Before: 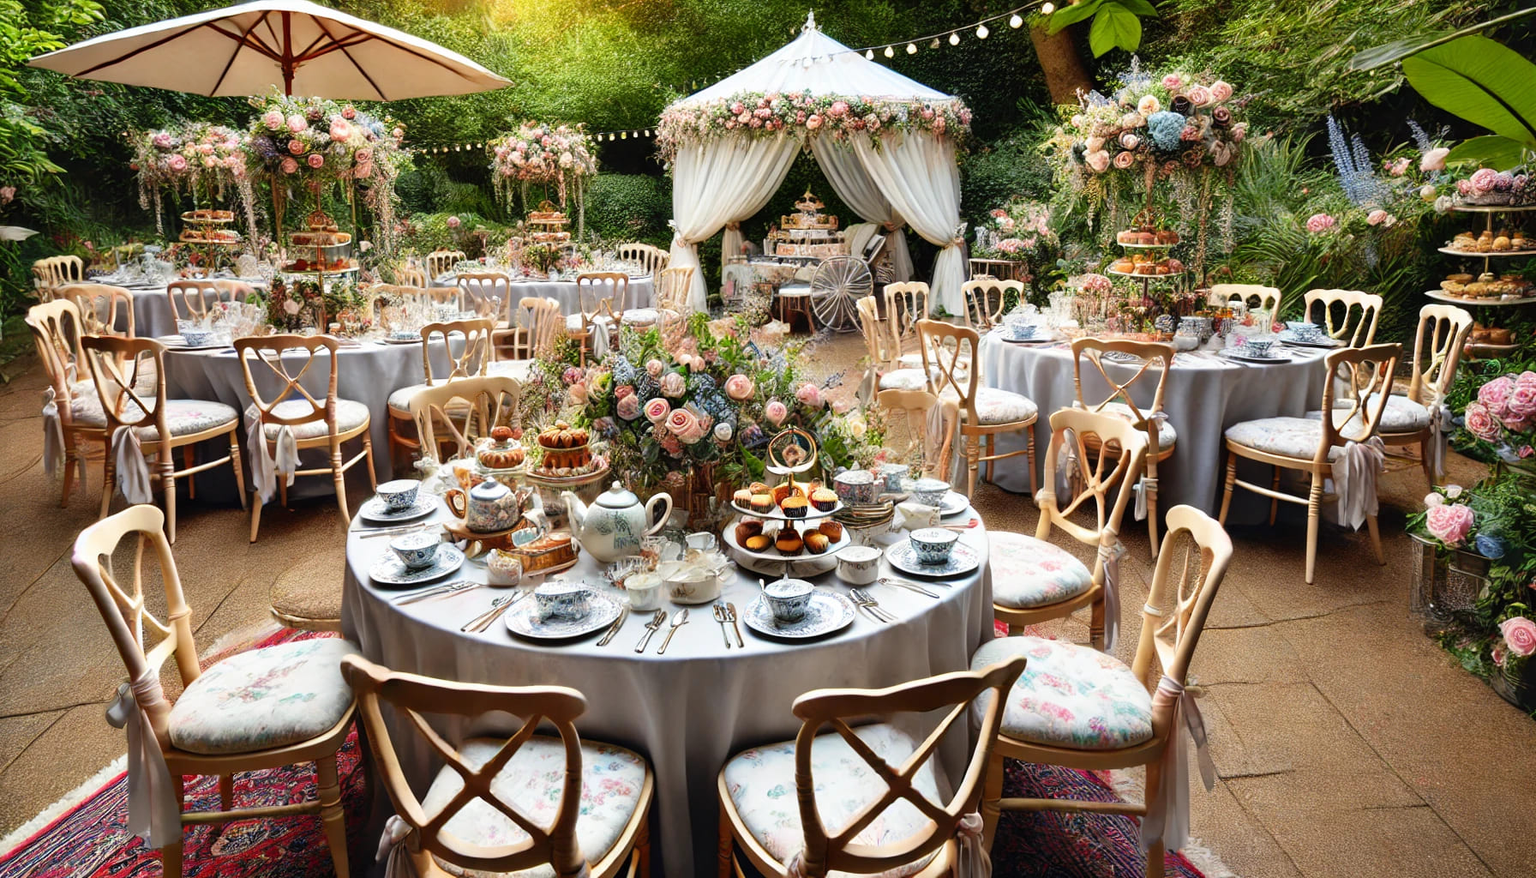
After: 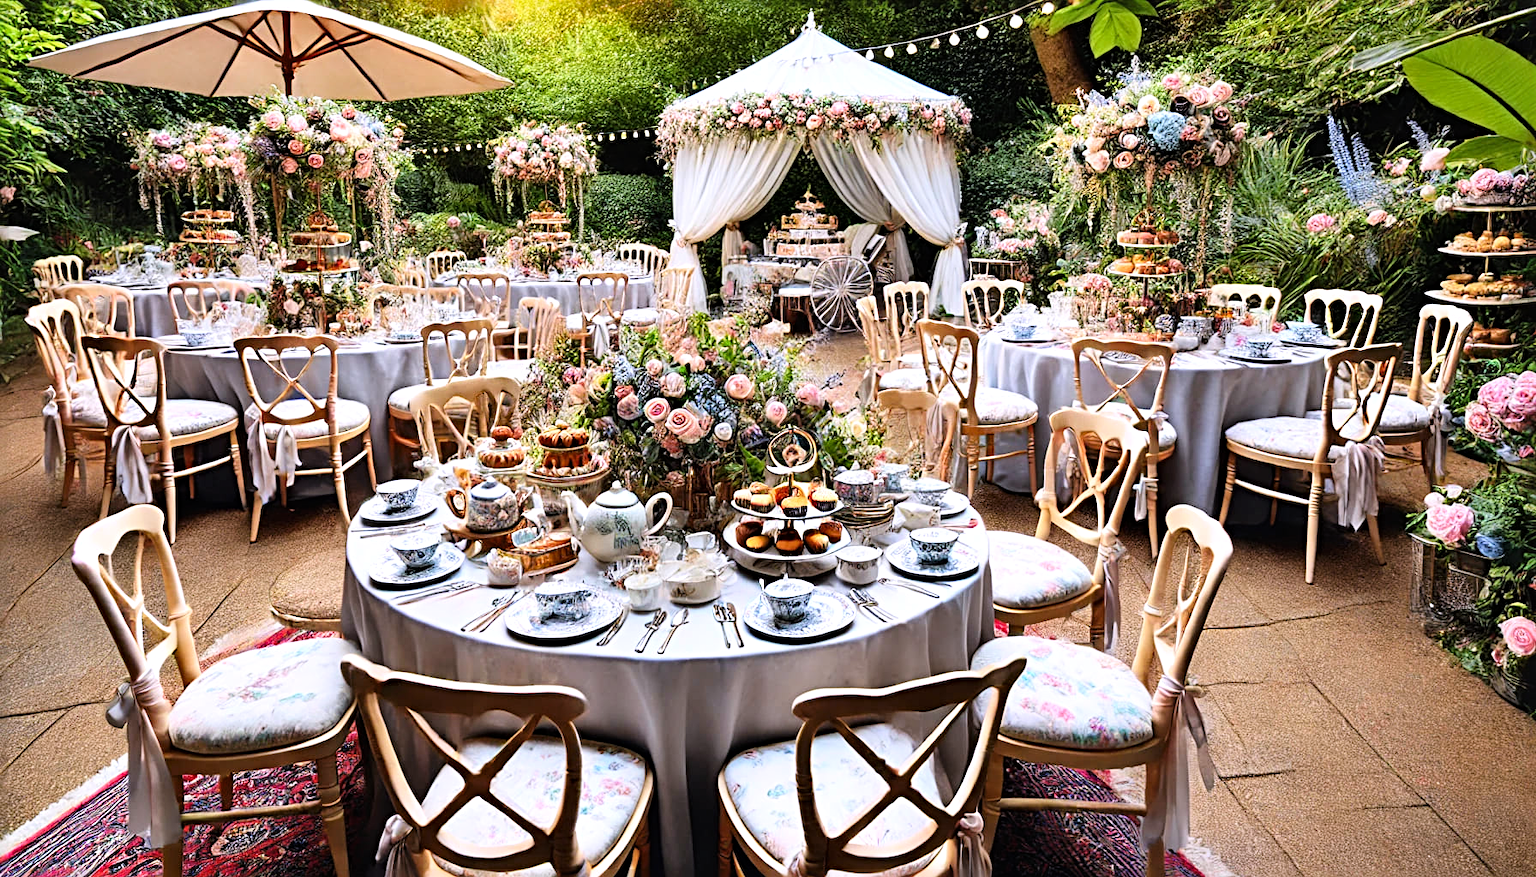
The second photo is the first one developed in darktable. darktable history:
sharpen: radius 4
white balance: red 1.004, blue 1.096
exposure: exposure 0.081 EV, compensate highlight preservation false
tone curve: curves: ch0 [(0, 0) (0.004, 0.001) (0.133, 0.112) (0.325, 0.362) (0.832, 0.893) (1, 1)], color space Lab, linked channels, preserve colors none
shadows and highlights: white point adjustment 0.1, highlights -70, soften with gaussian
